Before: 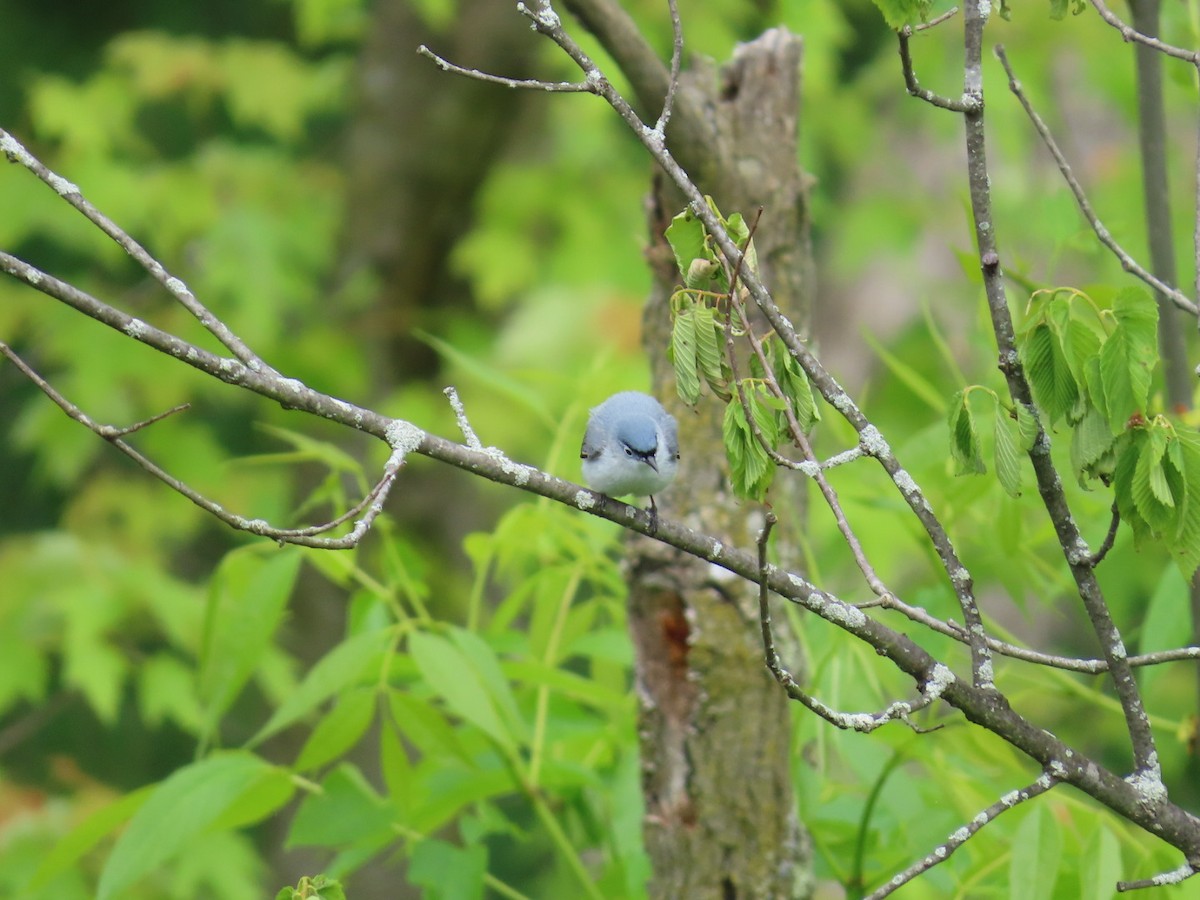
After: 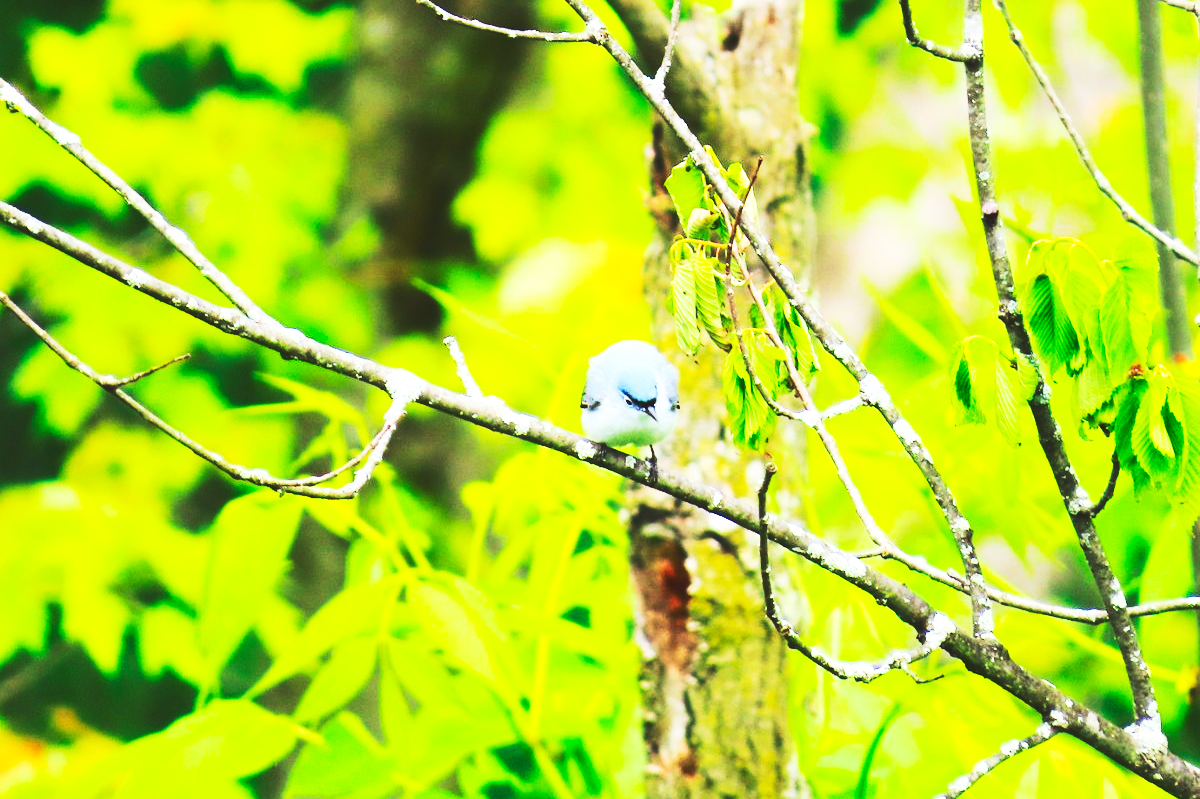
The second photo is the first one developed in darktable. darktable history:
base curve: curves: ch0 [(0, 0.015) (0.085, 0.116) (0.134, 0.298) (0.19, 0.545) (0.296, 0.764) (0.599, 0.982) (1, 1)], preserve colors none
color balance rgb: perceptual saturation grading › global saturation 25%, global vibrance 20%
contrast brightness saturation: contrast 0.22
crop and rotate: top 5.609%, bottom 5.609%
